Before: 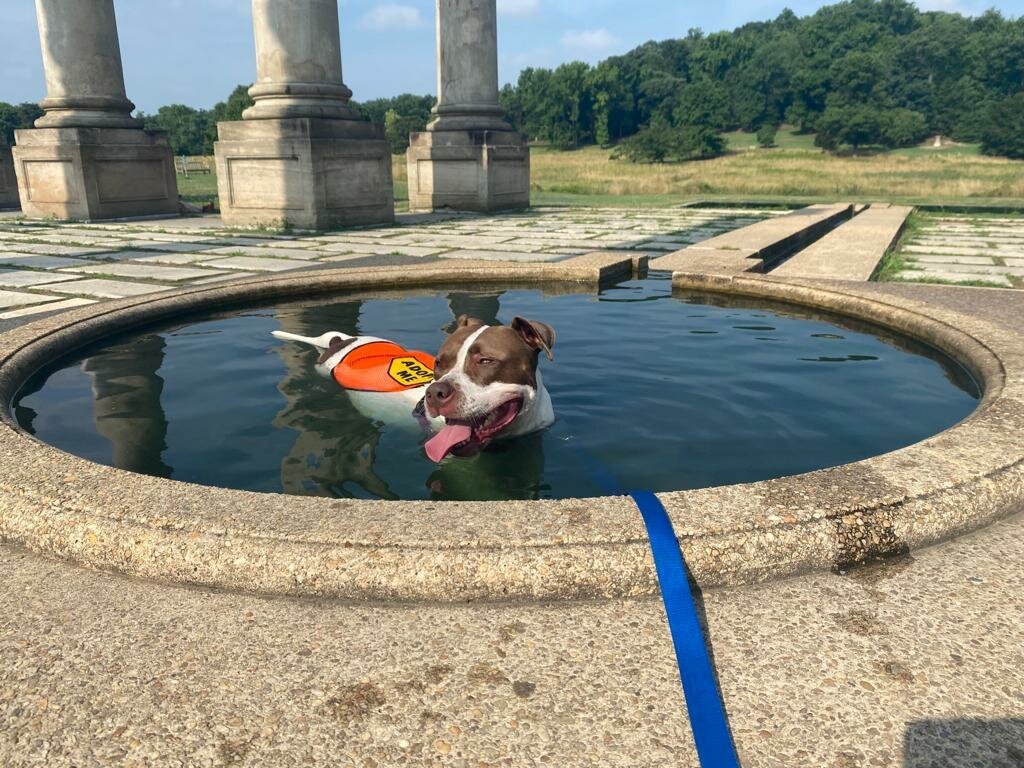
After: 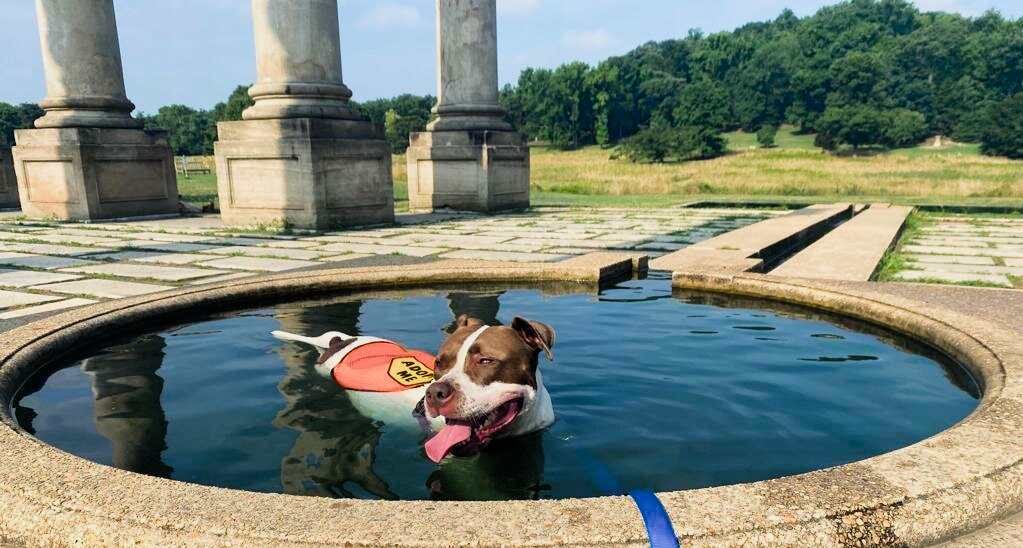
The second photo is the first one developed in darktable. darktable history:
crop: right 0%, bottom 28.527%
color balance rgb: highlights gain › chroma 0.25%, highlights gain › hue 331.4°, linear chroma grading › global chroma 9.019%, perceptual saturation grading › global saturation 19.301%, perceptual brilliance grading › global brilliance 12.032%, global vibrance 20%
filmic rgb: black relative exposure -7.65 EV, white relative exposure 4.56 EV, hardness 3.61, contrast 1.253, color science v4 (2020)
